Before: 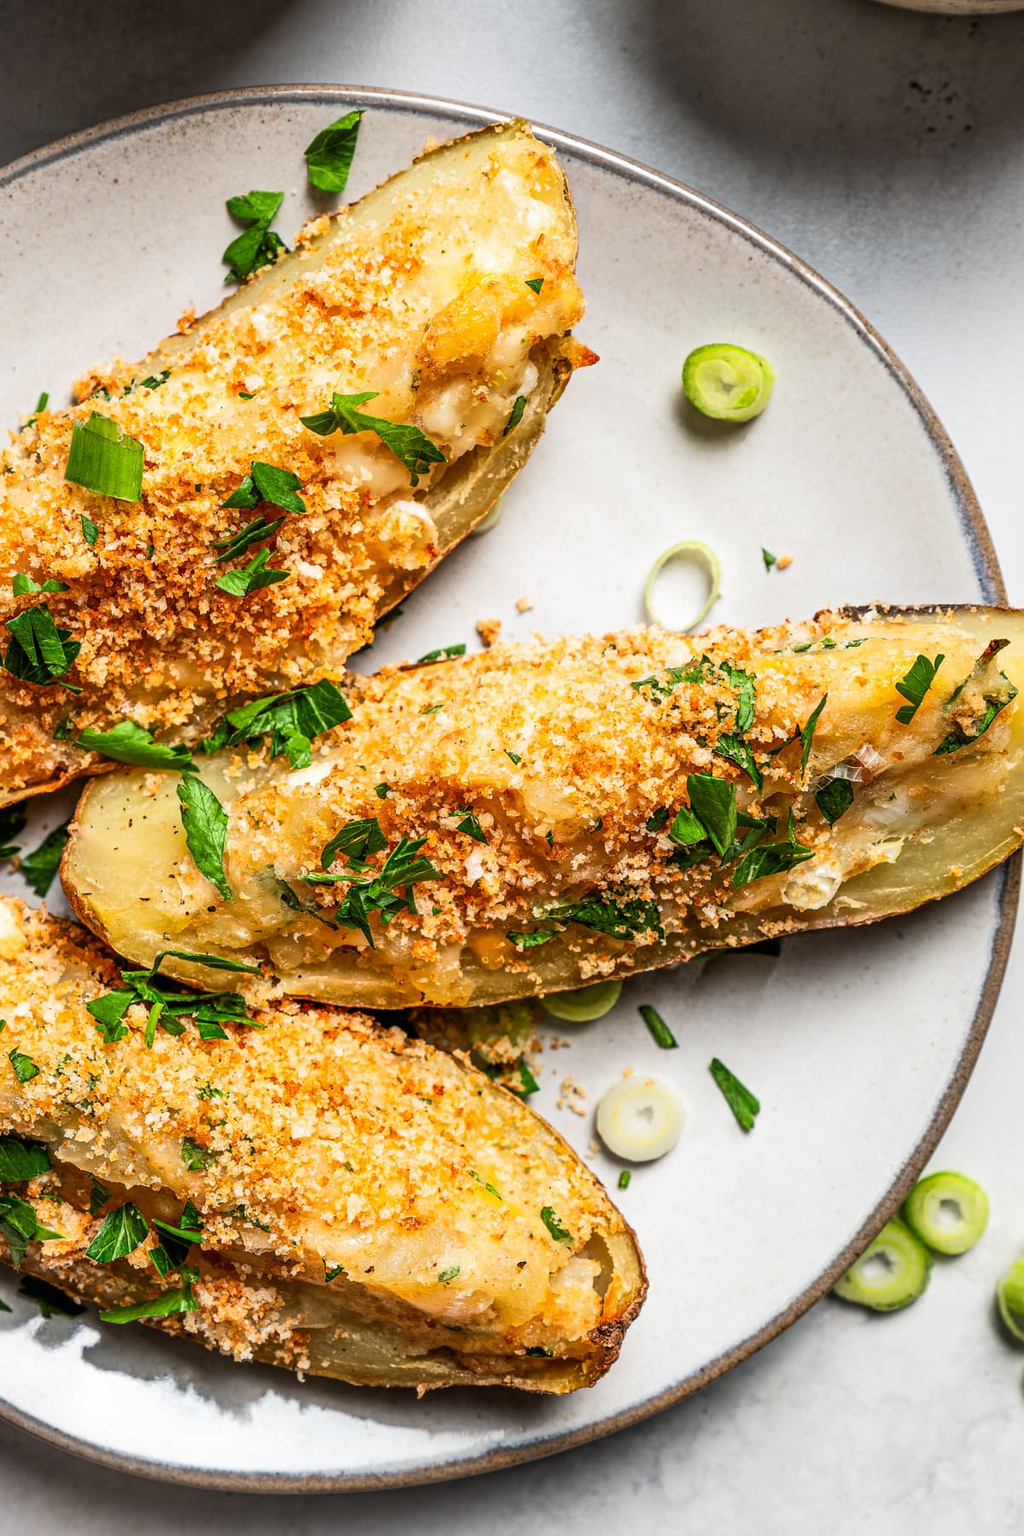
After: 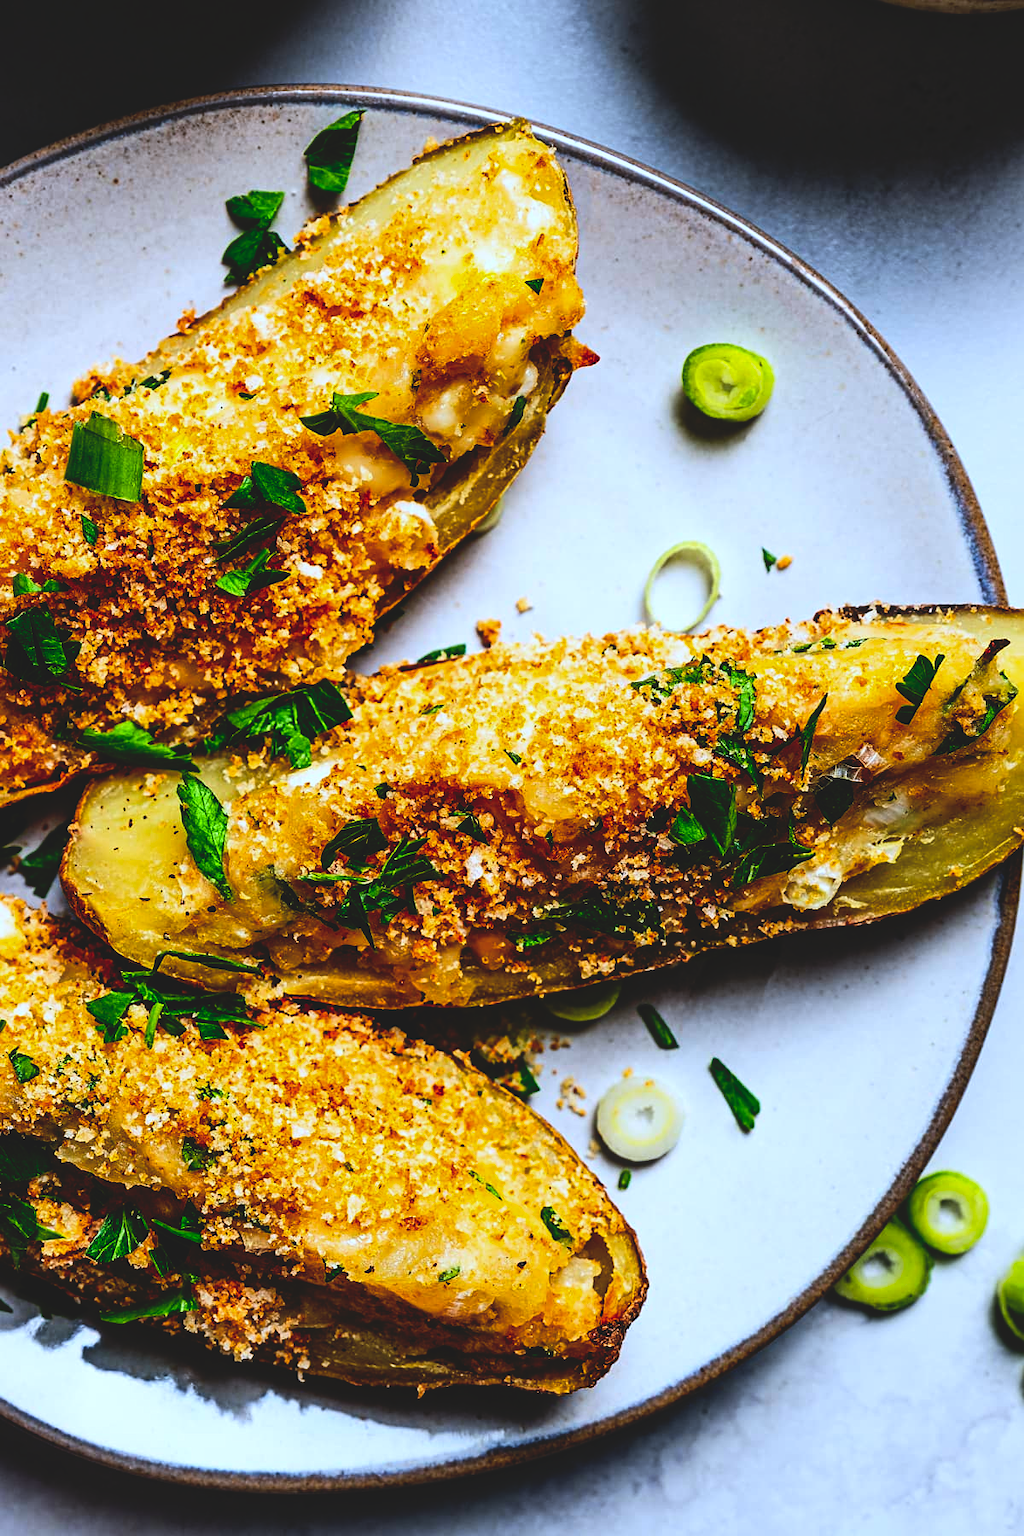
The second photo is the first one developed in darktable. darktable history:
sharpen: amount 0.2
white balance: red 0.931, blue 1.11
base curve: curves: ch0 [(0, 0.02) (0.083, 0.036) (1, 1)], preserve colors none
contrast brightness saturation: contrast 0.13, brightness -0.05, saturation 0.16
color balance rgb: linear chroma grading › global chroma 9.31%, global vibrance 41.49%
color correction: saturation 0.85
